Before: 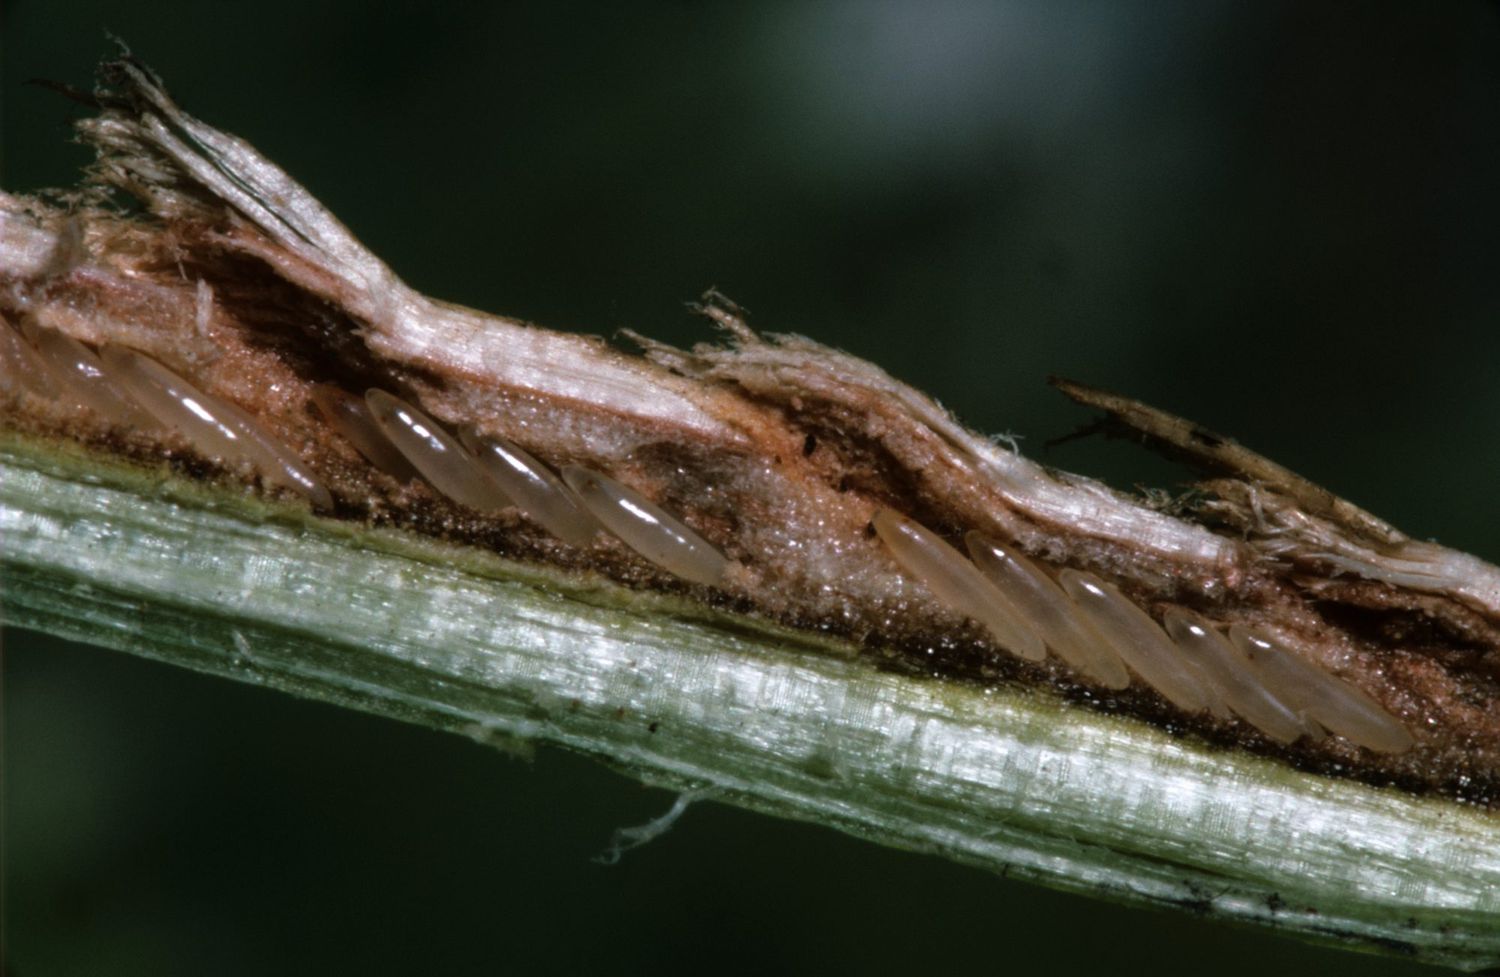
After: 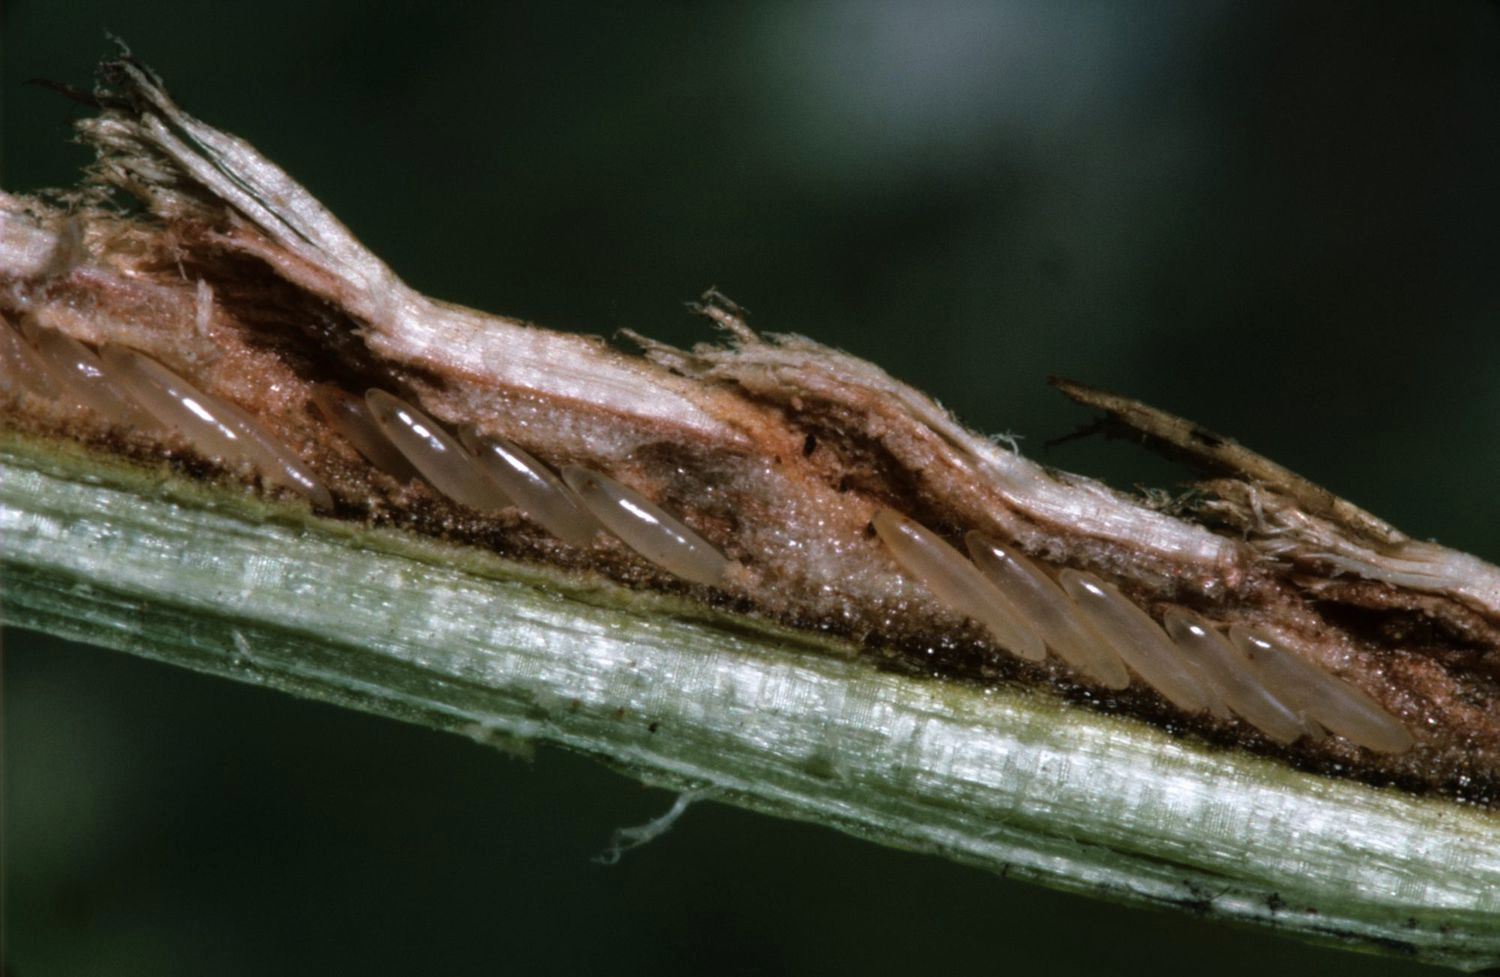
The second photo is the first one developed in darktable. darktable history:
sharpen: radius 2.899, amount 0.872, threshold 47.212
shadows and highlights: radius 127.19, shadows 30.26, highlights -30.87, low approximation 0.01, soften with gaussian
